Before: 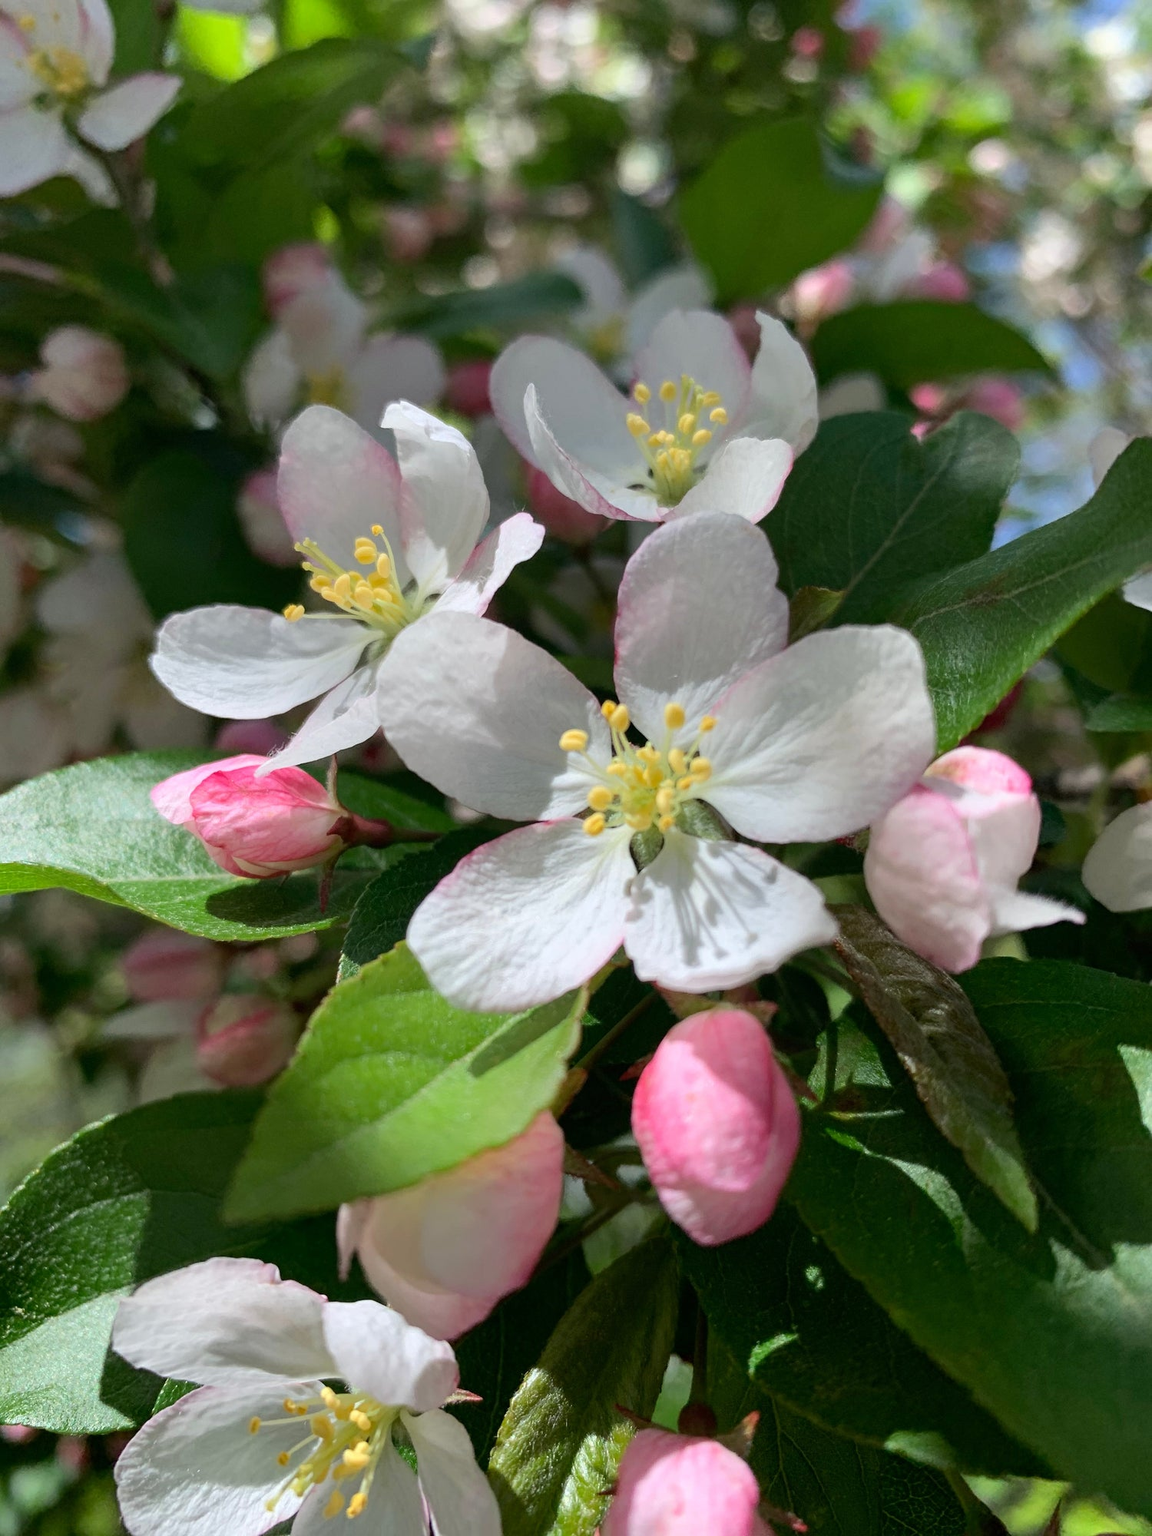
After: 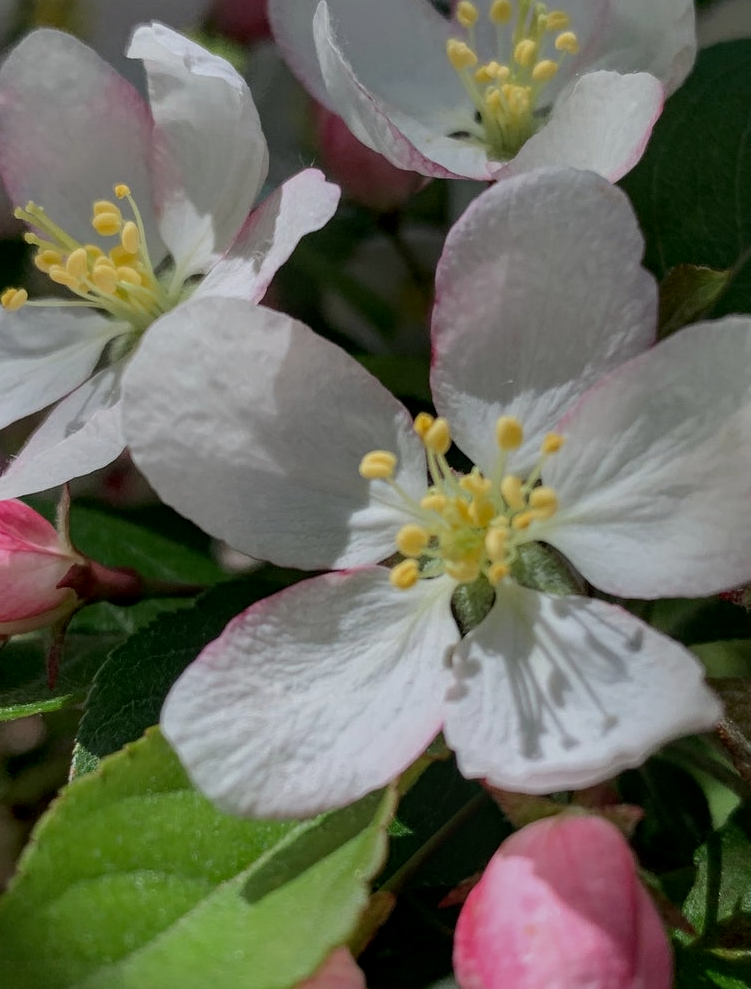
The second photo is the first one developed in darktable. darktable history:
crop: left 24.654%, top 24.991%, right 25.267%, bottom 25.512%
local contrast: on, module defaults
exposure: black level correction 0, exposure -0.704 EV, compensate highlight preservation false
shadows and highlights: radius 93.38, shadows -16.33, white point adjustment 0.261, highlights 31.31, compress 48.32%, soften with gaussian
